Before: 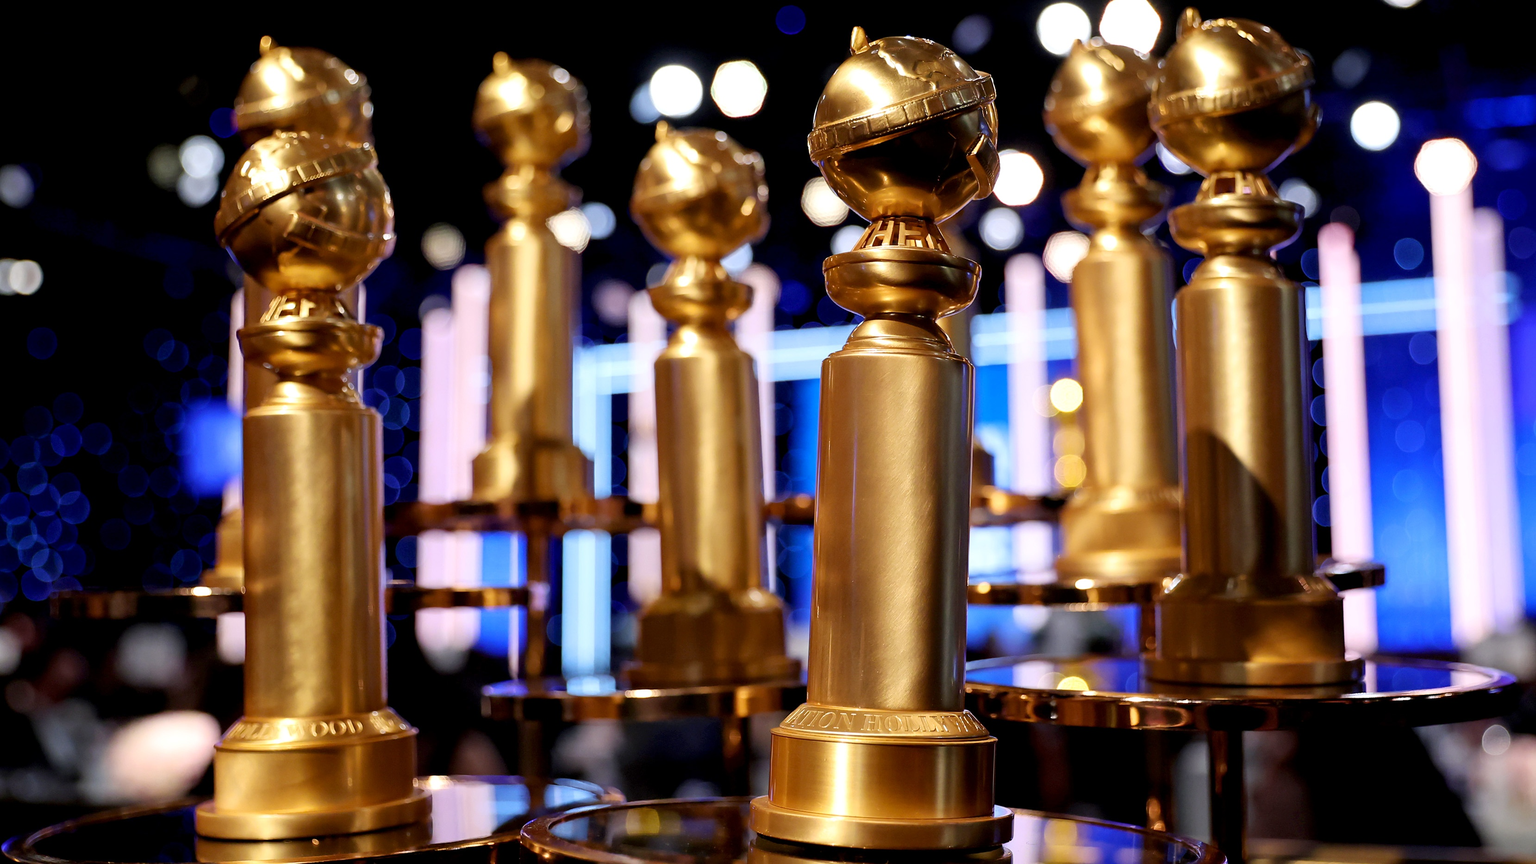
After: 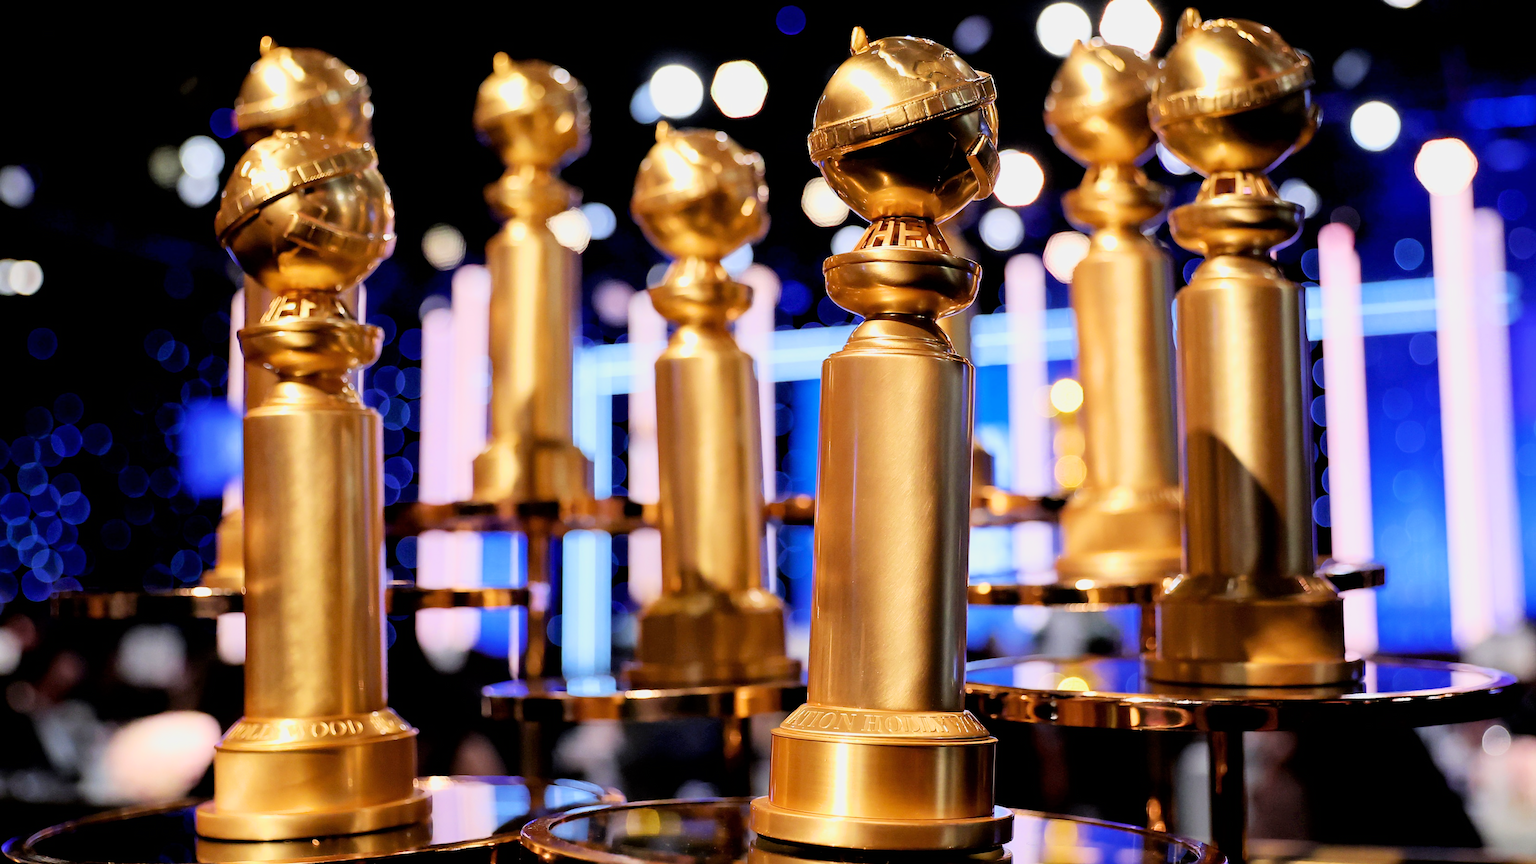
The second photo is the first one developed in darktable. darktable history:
tone equalizer: on, module defaults
filmic rgb: black relative exposure -7.65 EV, white relative exposure 4.56 EV, hardness 3.61, color science v6 (2022)
exposure: black level correction 0, exposure 1 EV, compensate exposure bias true, compensate highlight preservation false
